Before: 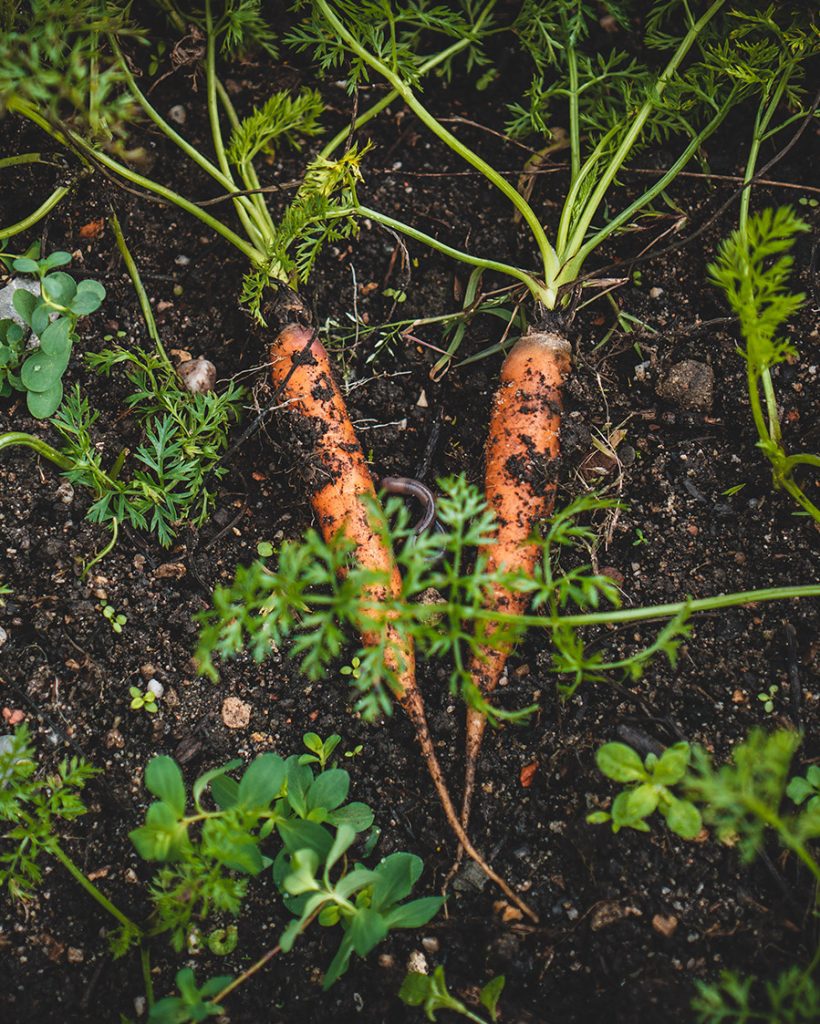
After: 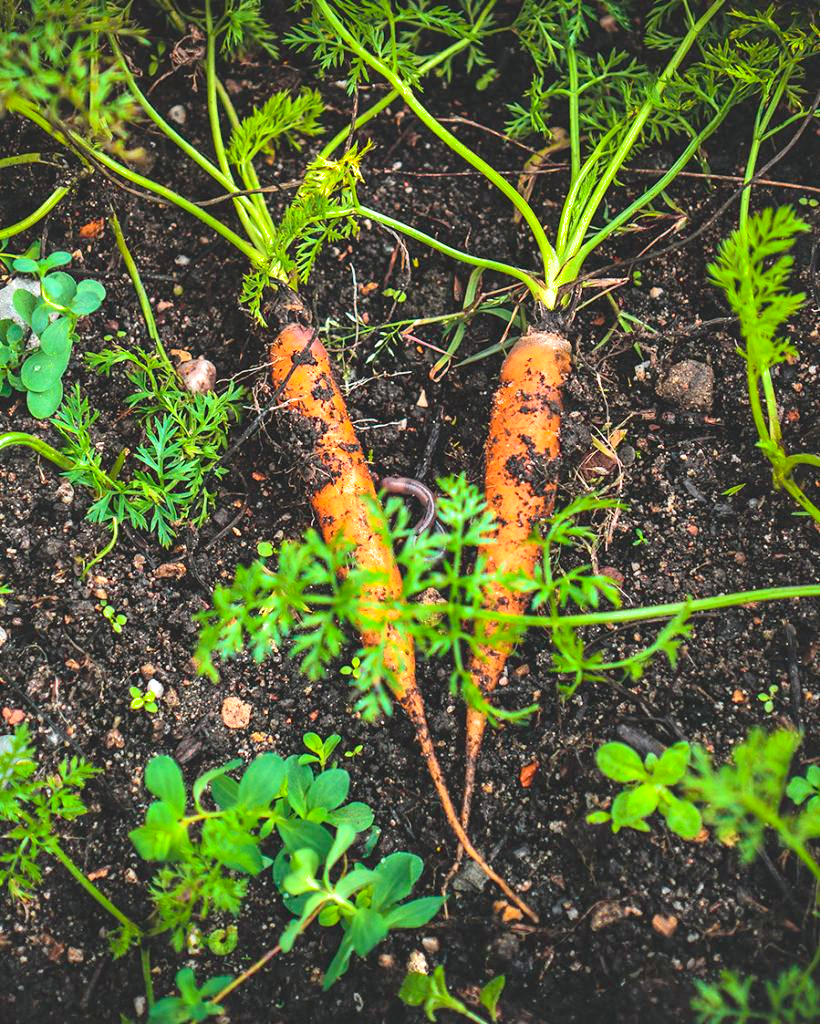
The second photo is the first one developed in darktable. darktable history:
shadows and highlights: on, module defaults
exposure: black level correction 0, exposure 1.015 EV, compensate exposure bias true, compensate highlight preservation false
tone curve: curves: ch0 [(0, 0.014) (0.17, 0.099) (0.398, 0.423) (0.728, 0.808) (0.877, 0.91) (0.99, 0.955)]; ch1 [(0, 0) (0.377, 0.325) (0.493, 0.491) (0.505, 0.504) (0.515, 0.515) (0.554, 0.575) (0.623, 0.643) (0.701, 0.718) (1, 1)]; ch2 [(0, 0) (0.423, 0.453) (0.481, 0.485) (0.501, 0.501) (0.531, 0.527) (0.586, 0.597) (0.663, 0.706) (0.717, 0.753) (1, 0.991)], color space Lab, independent channels
